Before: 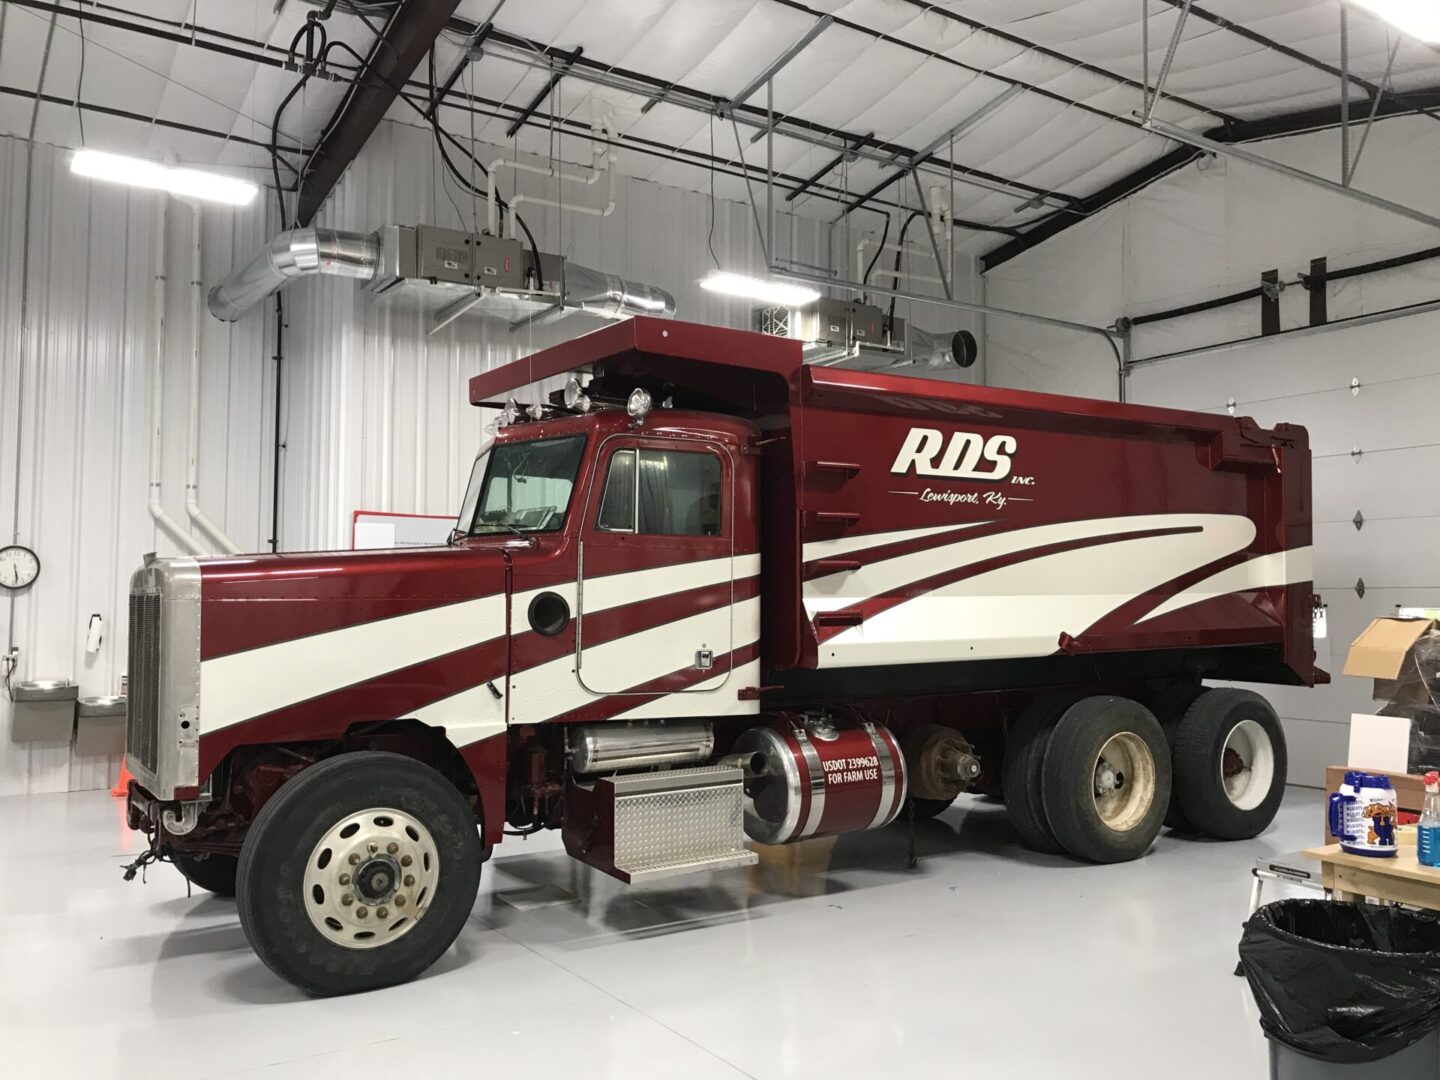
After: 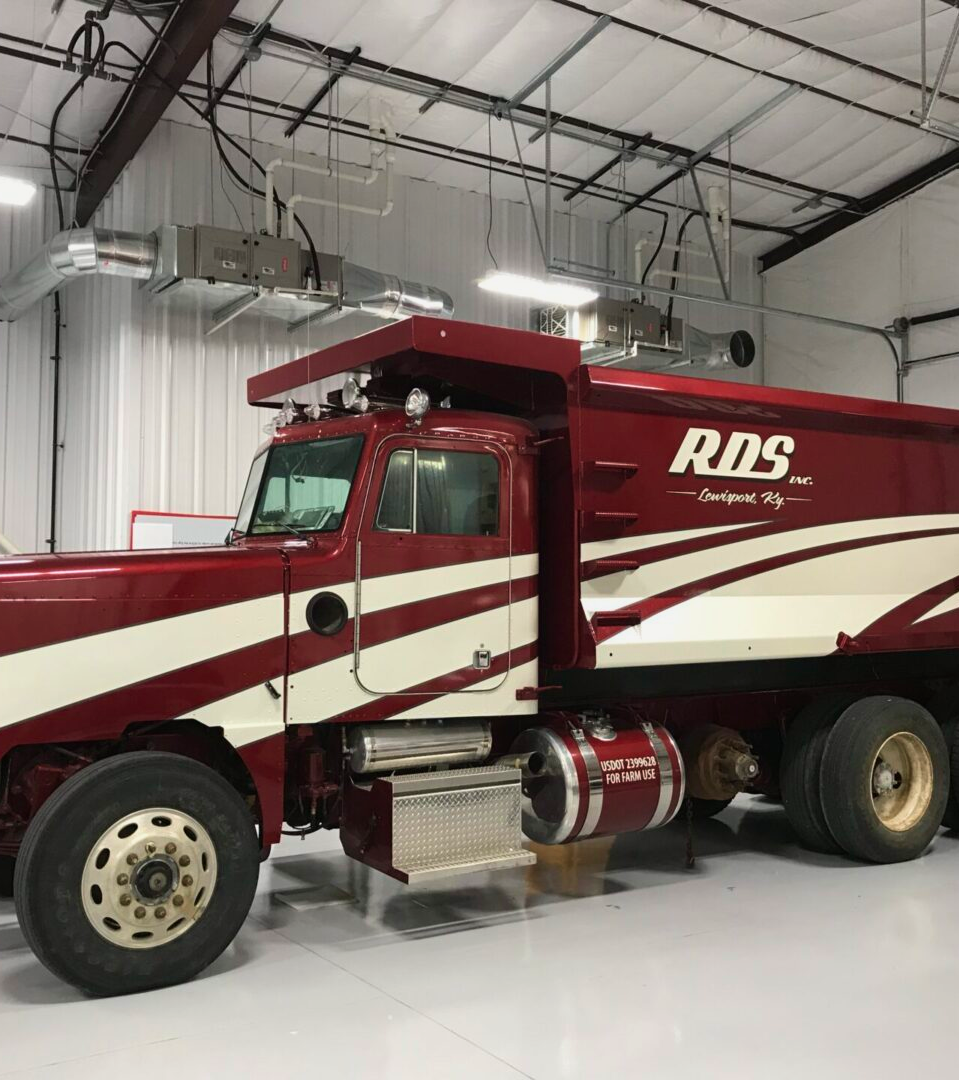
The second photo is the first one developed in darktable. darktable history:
crop: left 15.419%, right 17.914%
exposure: exposure -0.151 EV, compensate highlight preservation false
velvia: on, module defaults
